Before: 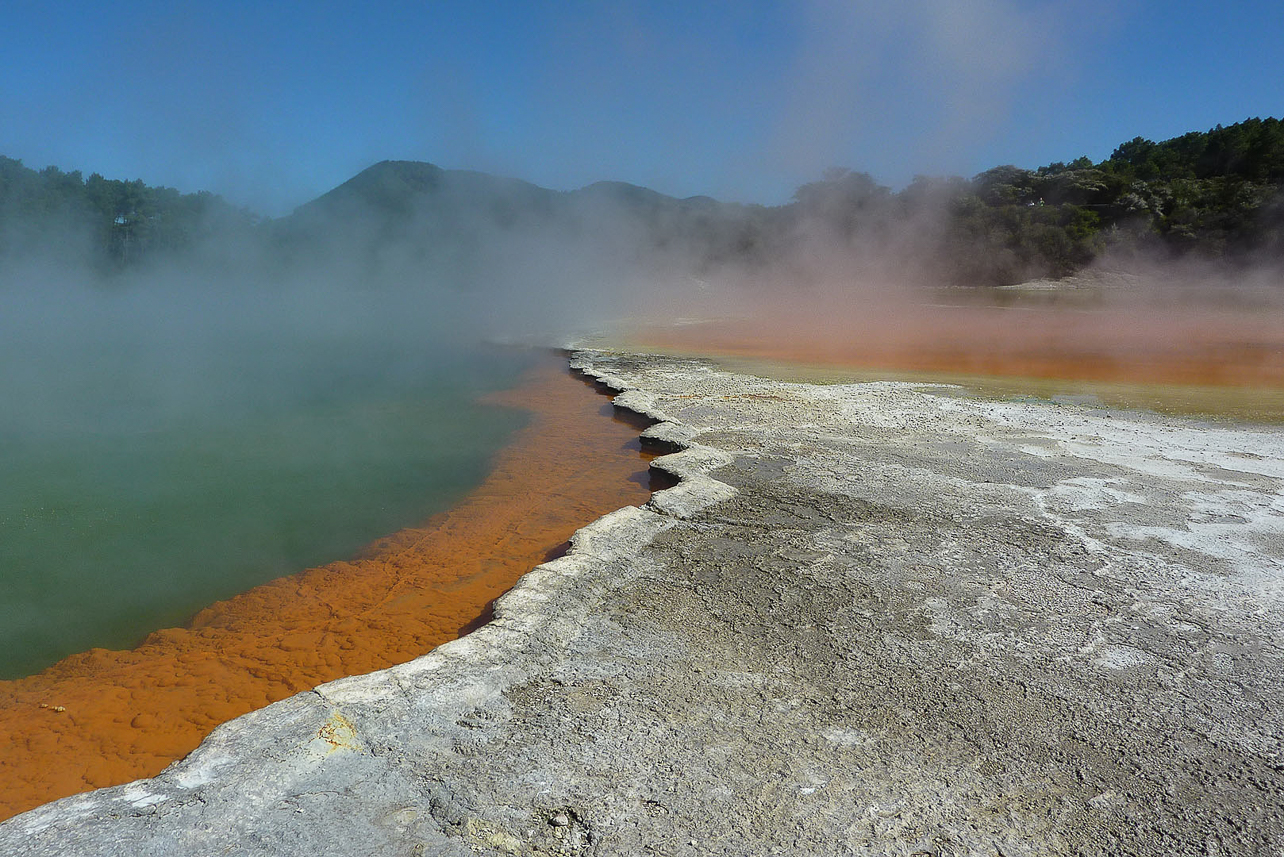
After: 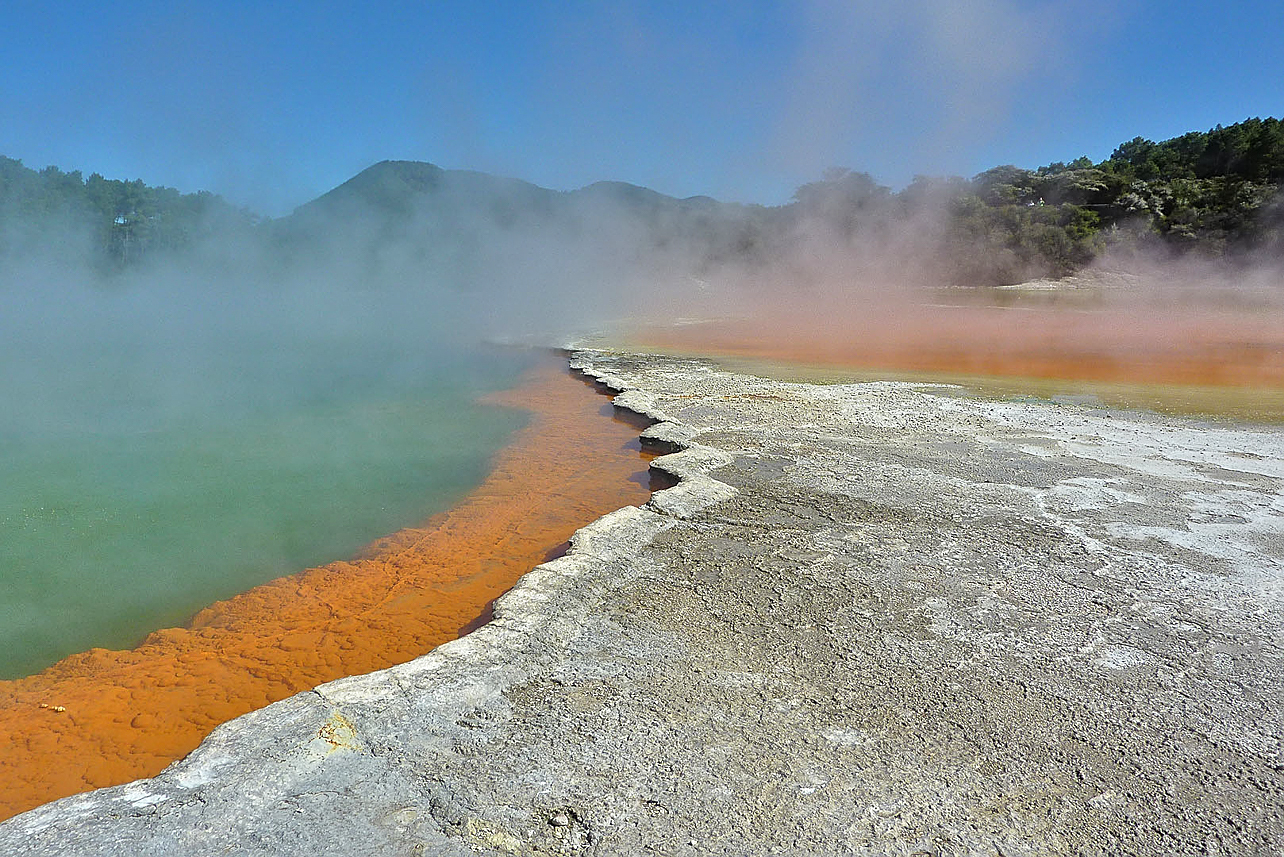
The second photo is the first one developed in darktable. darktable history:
color balance rgb: perceptual saturation grading › global saturation 0.593%, saturation formula JzAzBz (2021)
tone equalizer: -7 EV 0.163 EV, -6 EV 0.609 EV, -5 EV 1.16 EV, -4 EV 1.37 EV, -3 EV 1.12 EV, -2 EV 0.6 EV, -1 EV 0.151 EV, mask exposure compensation -0.502 EV
sharpen: on, module defaults
